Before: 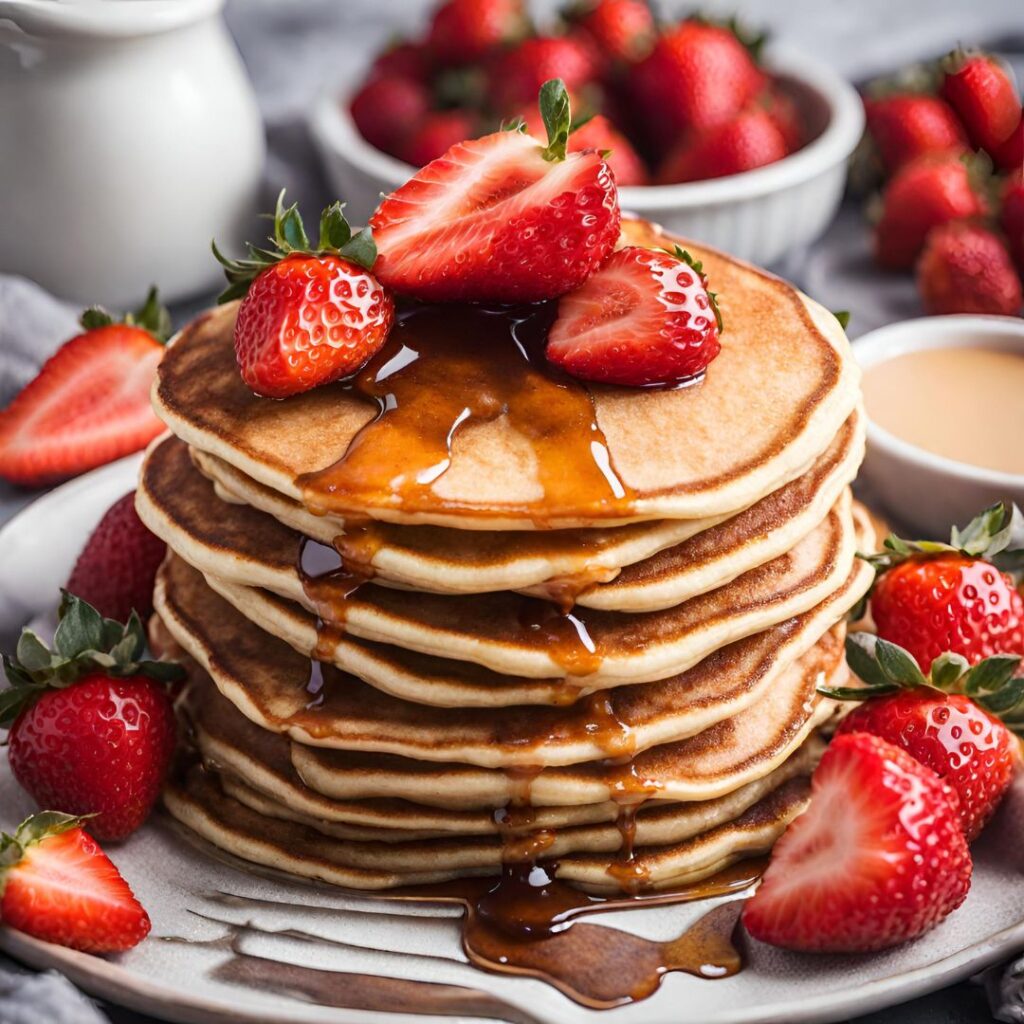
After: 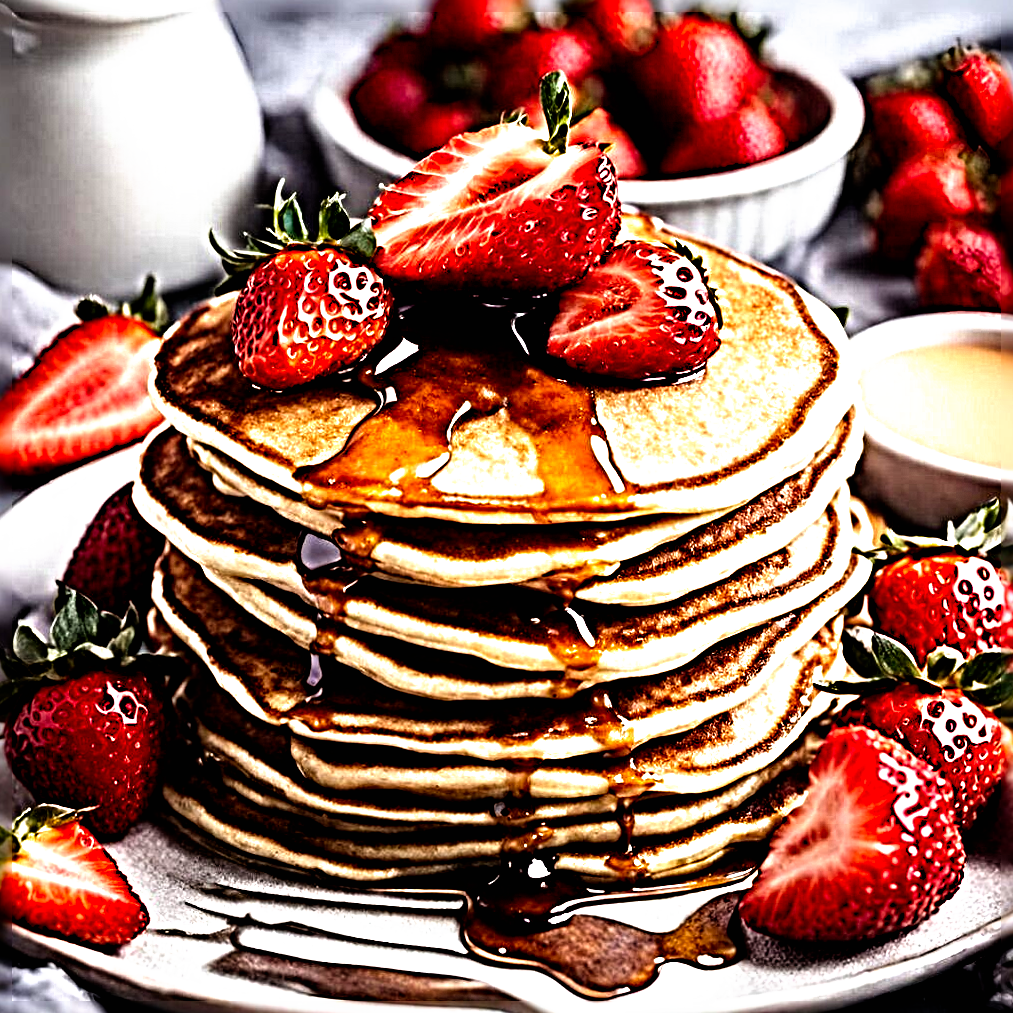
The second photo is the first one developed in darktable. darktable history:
filmic rgb: black relative exposure -8.2 EV, white relative exposure 2.2 EV, threshold 3 EV, hardness 7.11, latitude 85.74%, contrast 1.696, highlights saturation mix -4%, shadows ↔ highlights balance -2.69%, preserve chrominance no, color science v5 (2021), contrast in shadows safe, contrast in highlights safe, enable highlight reconstruction true
sharpen: radius 6.3, amount 1.8, threshold 0
rotate and perspective: rotation 0.174°, lens shift (vertical) 0.013, lens shift (horizontal) 0.019, shear 0.001, automatic cropping original format, crop left 0.007, crop right 0.991, crop top 0.016, crop bottom 0.997
